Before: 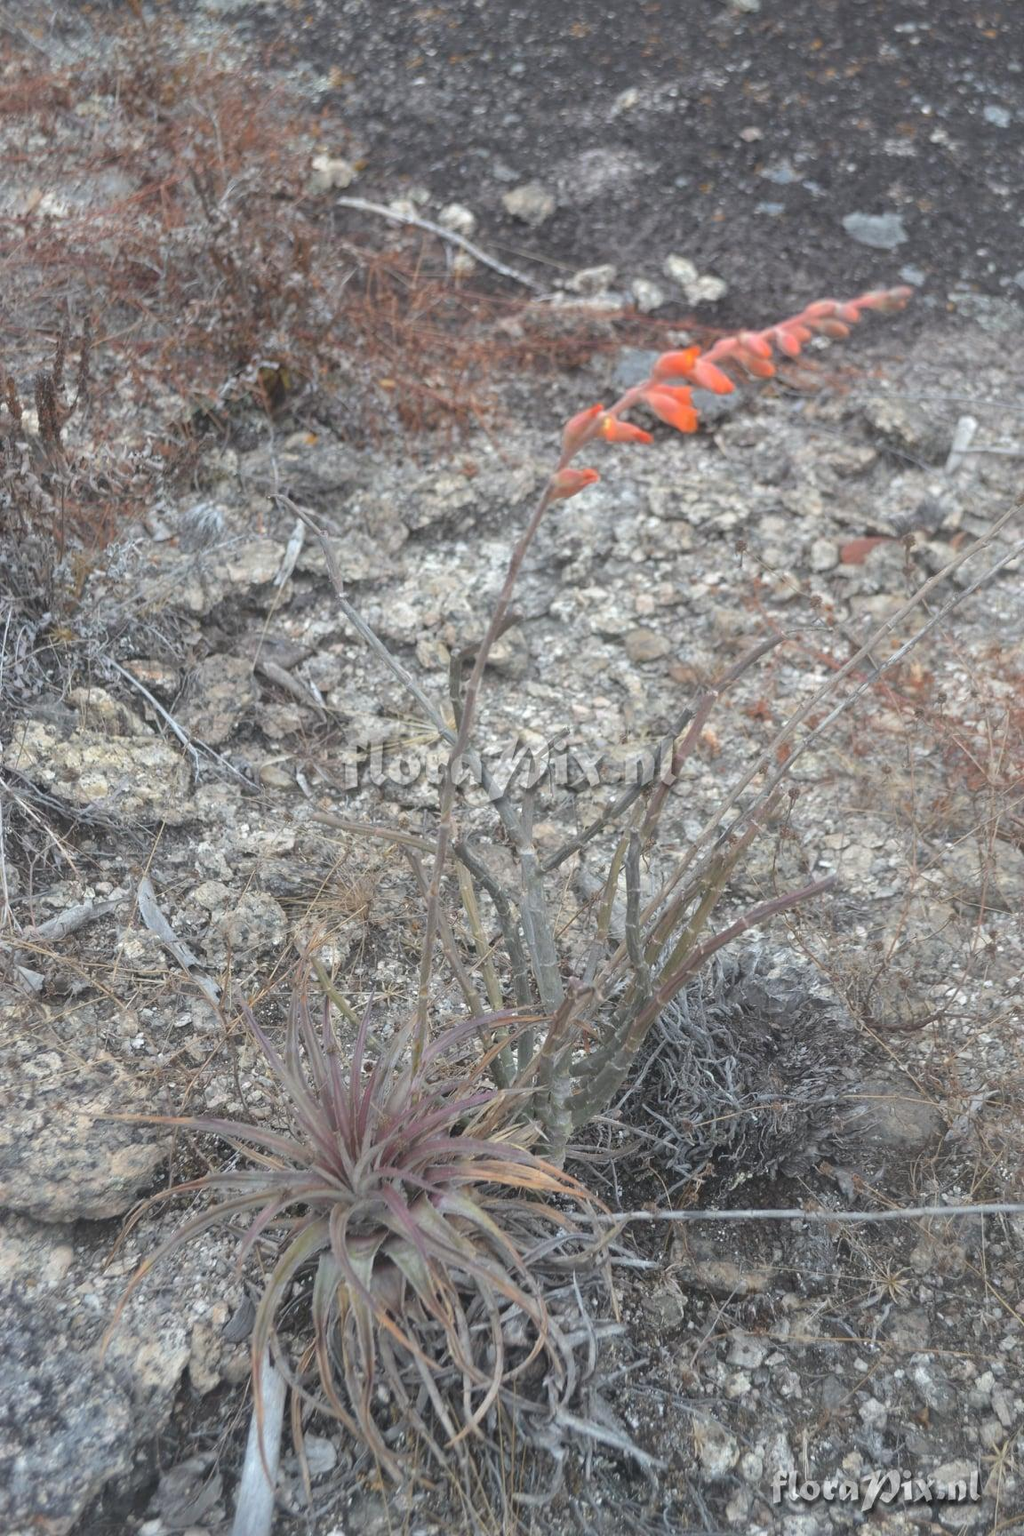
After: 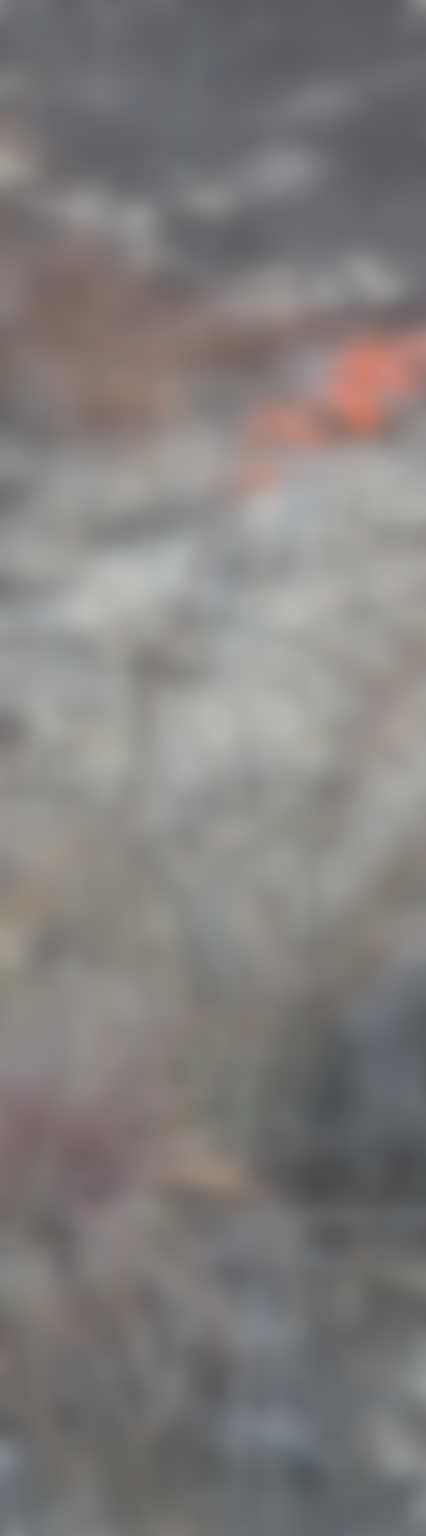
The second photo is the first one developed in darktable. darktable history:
lowpass: radius 16, unbound 0
crop: left 31.229%, right 27.105%
